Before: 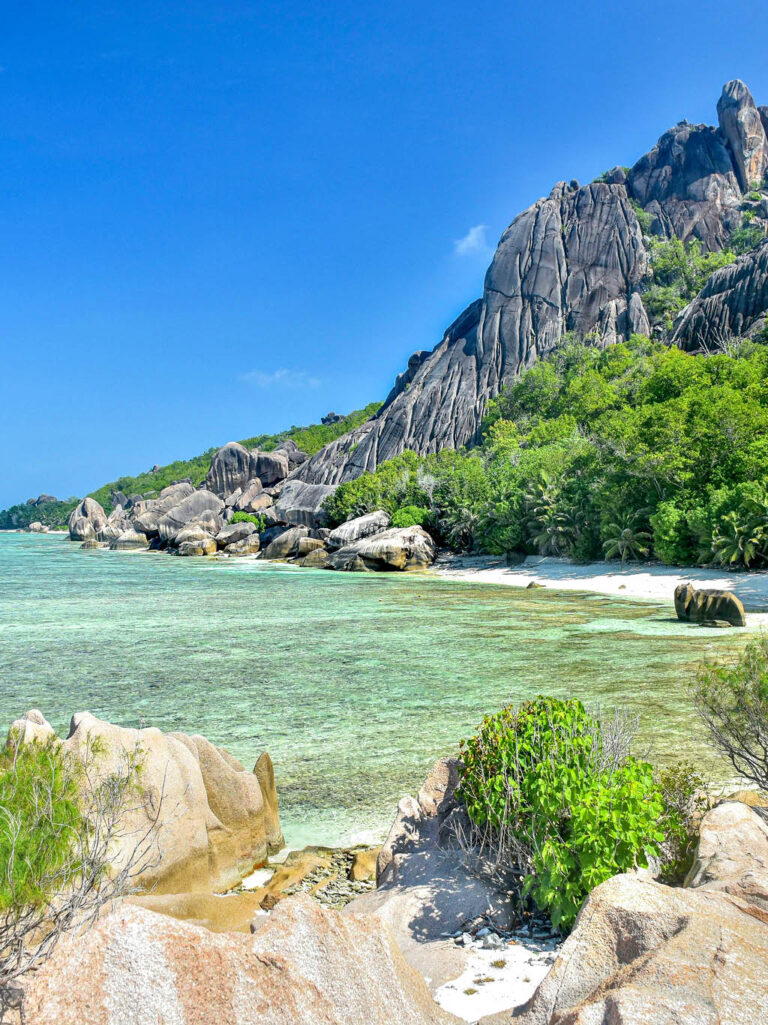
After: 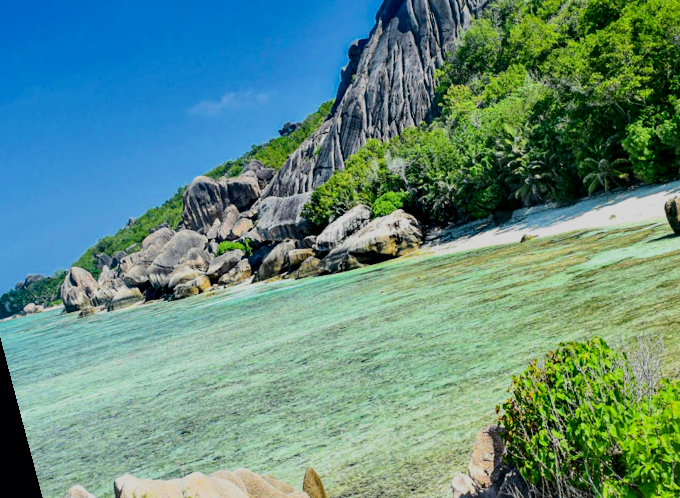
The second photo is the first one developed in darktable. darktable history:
filmic rgb: black relative exposure -7.15 EV, white relative exposure 5.36 EV, hardness 3.02, color science v6 (2022)
contrast brightness saturation: contrast 0.2, brightness -0.11, saturation 0.1
crop and rotate: left 4.842%, top 15.51%, right 10.668%
rotate and perspective: rotation -14.8°, crop left 0.1, crop right 0.903, crop top 0.25, crop bottom 0.748
